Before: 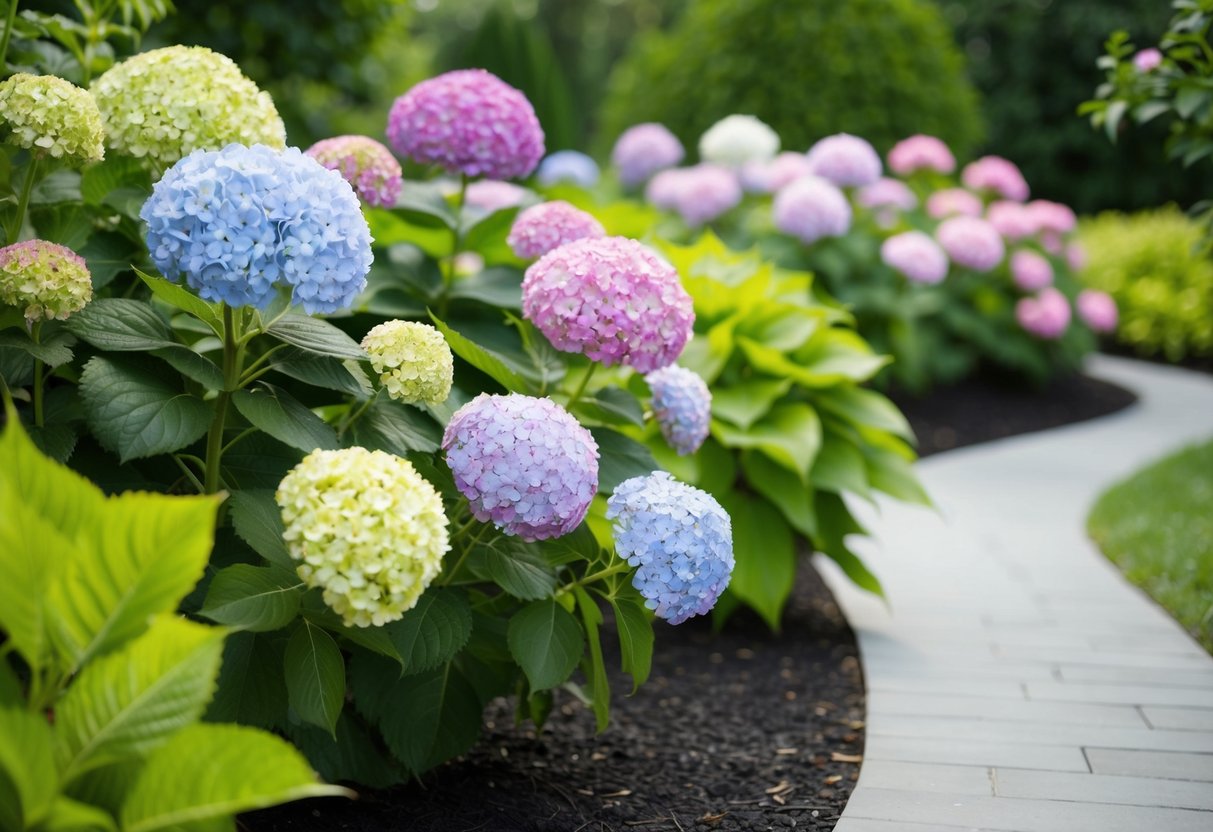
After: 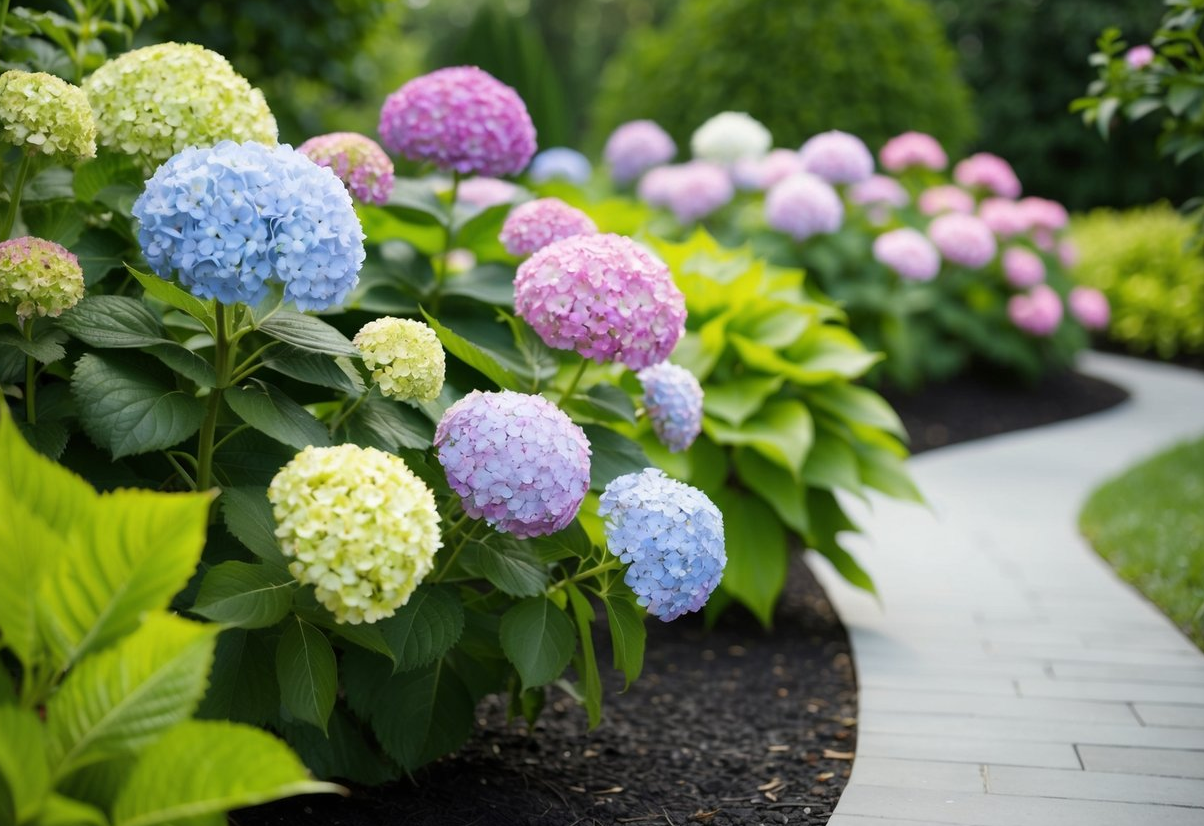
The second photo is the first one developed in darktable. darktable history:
crop and rotate: left 0.668%, top 0.366%, bottom 0.33%
